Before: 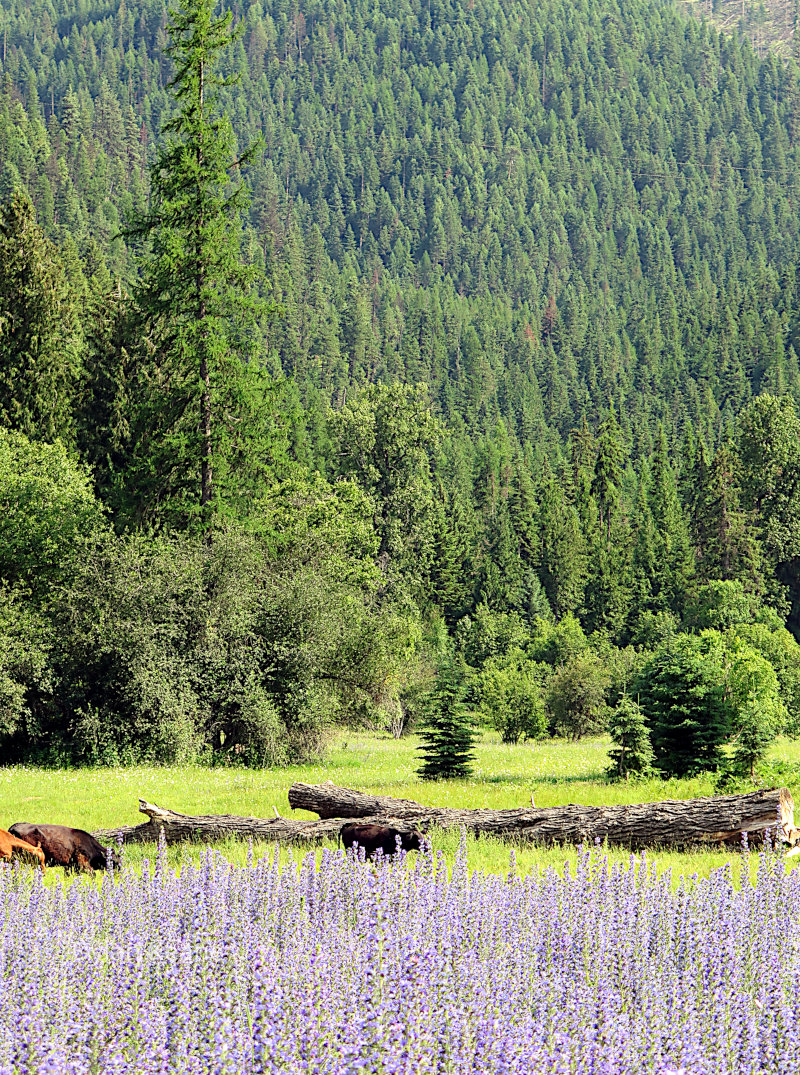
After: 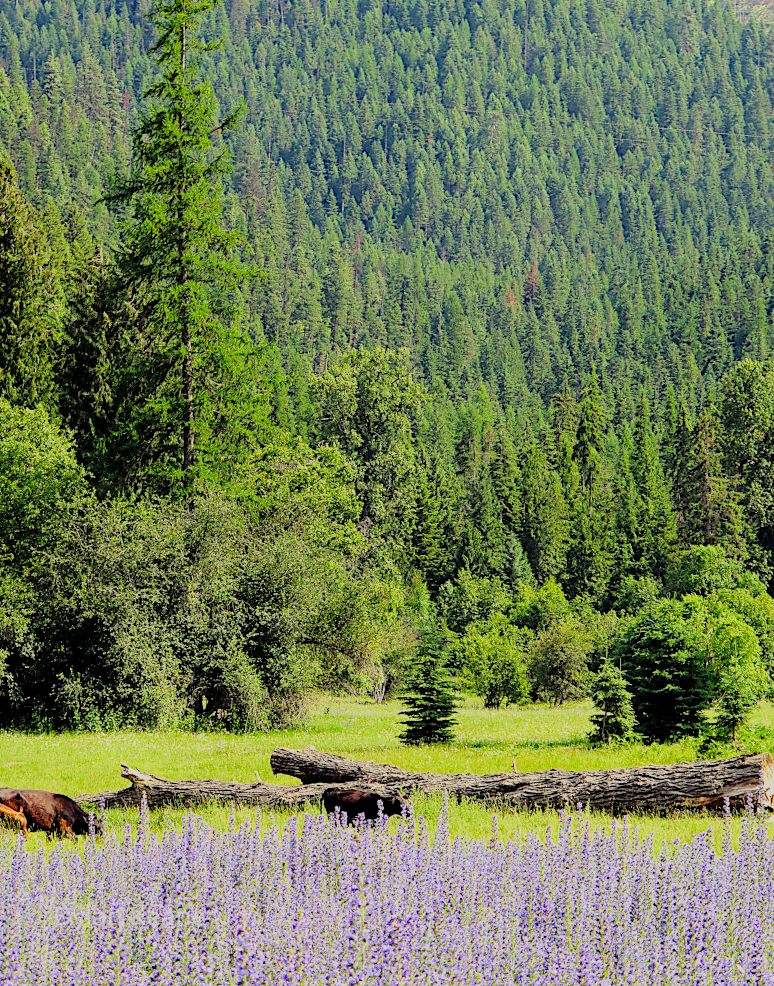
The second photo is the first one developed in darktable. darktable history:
filmic rgb: black relative exposure -7.71 EV, white relative exposure 4.39 EV, hardness 3.75, latitude 37.42%, contrast 0.967, highlights saturation mix 9.8%, shadows ↔ highlights balance 4.89%, color science v4 (2020)
crop: left 2.33%, top 3.285%, right 0.811%, bottom 4.984%
